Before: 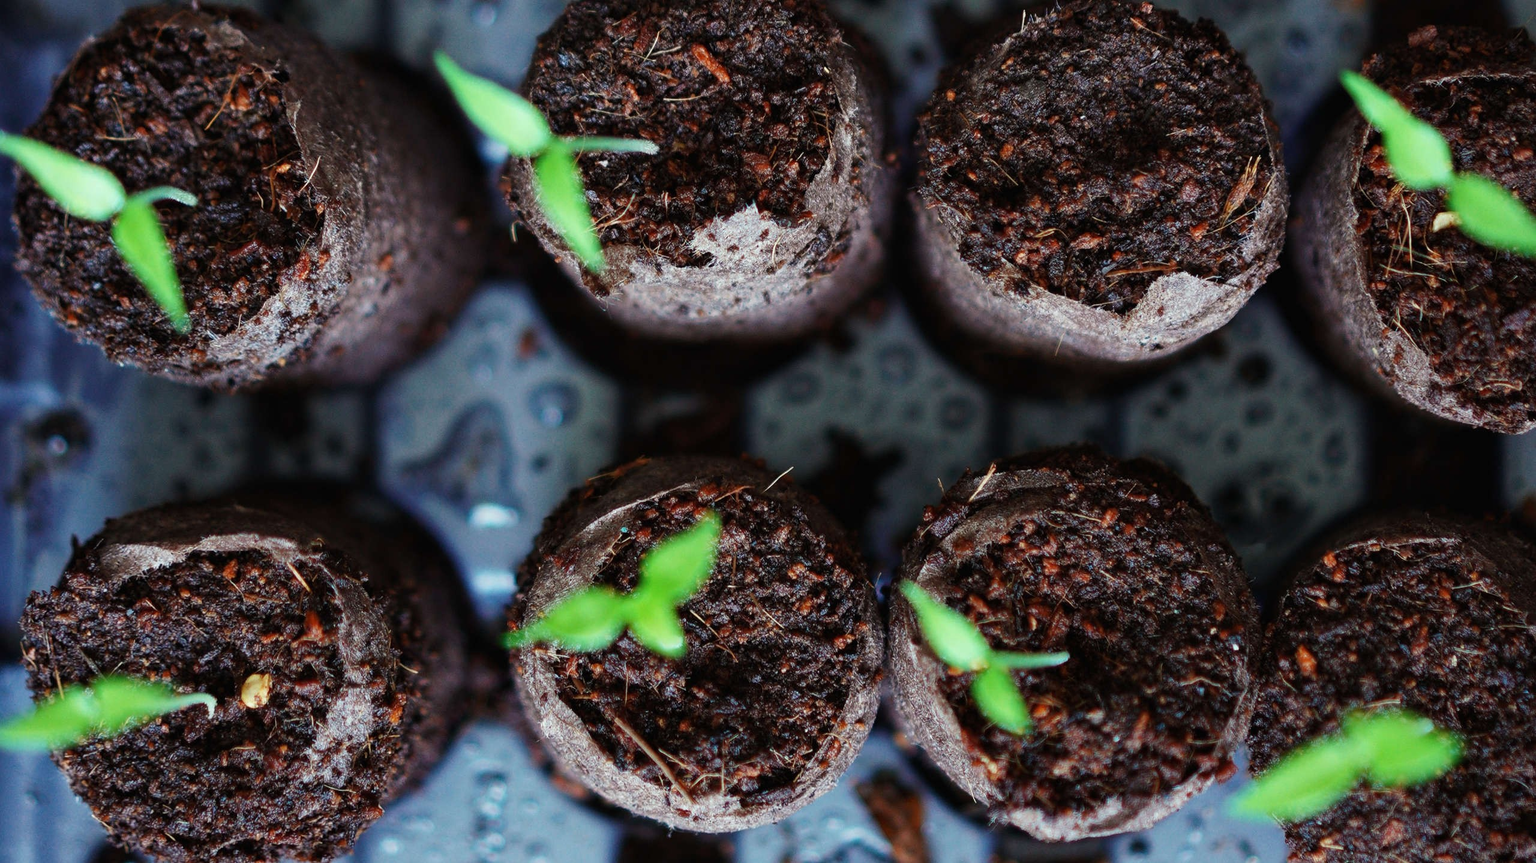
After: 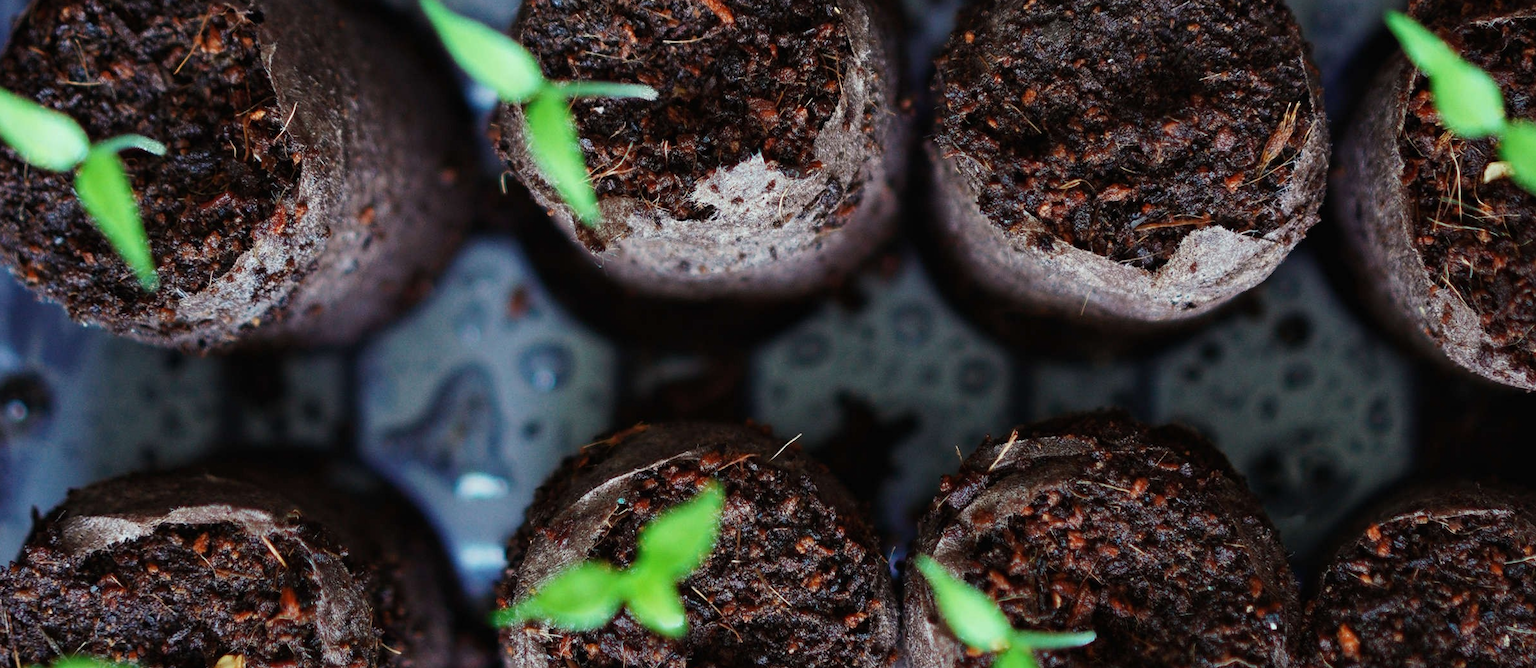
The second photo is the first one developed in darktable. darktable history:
exposure: exposure -0.072 EV, compensate highlight preservation false
crop: left 2.761%, top 7.067%, right 3.034%, bottom 20.284%
